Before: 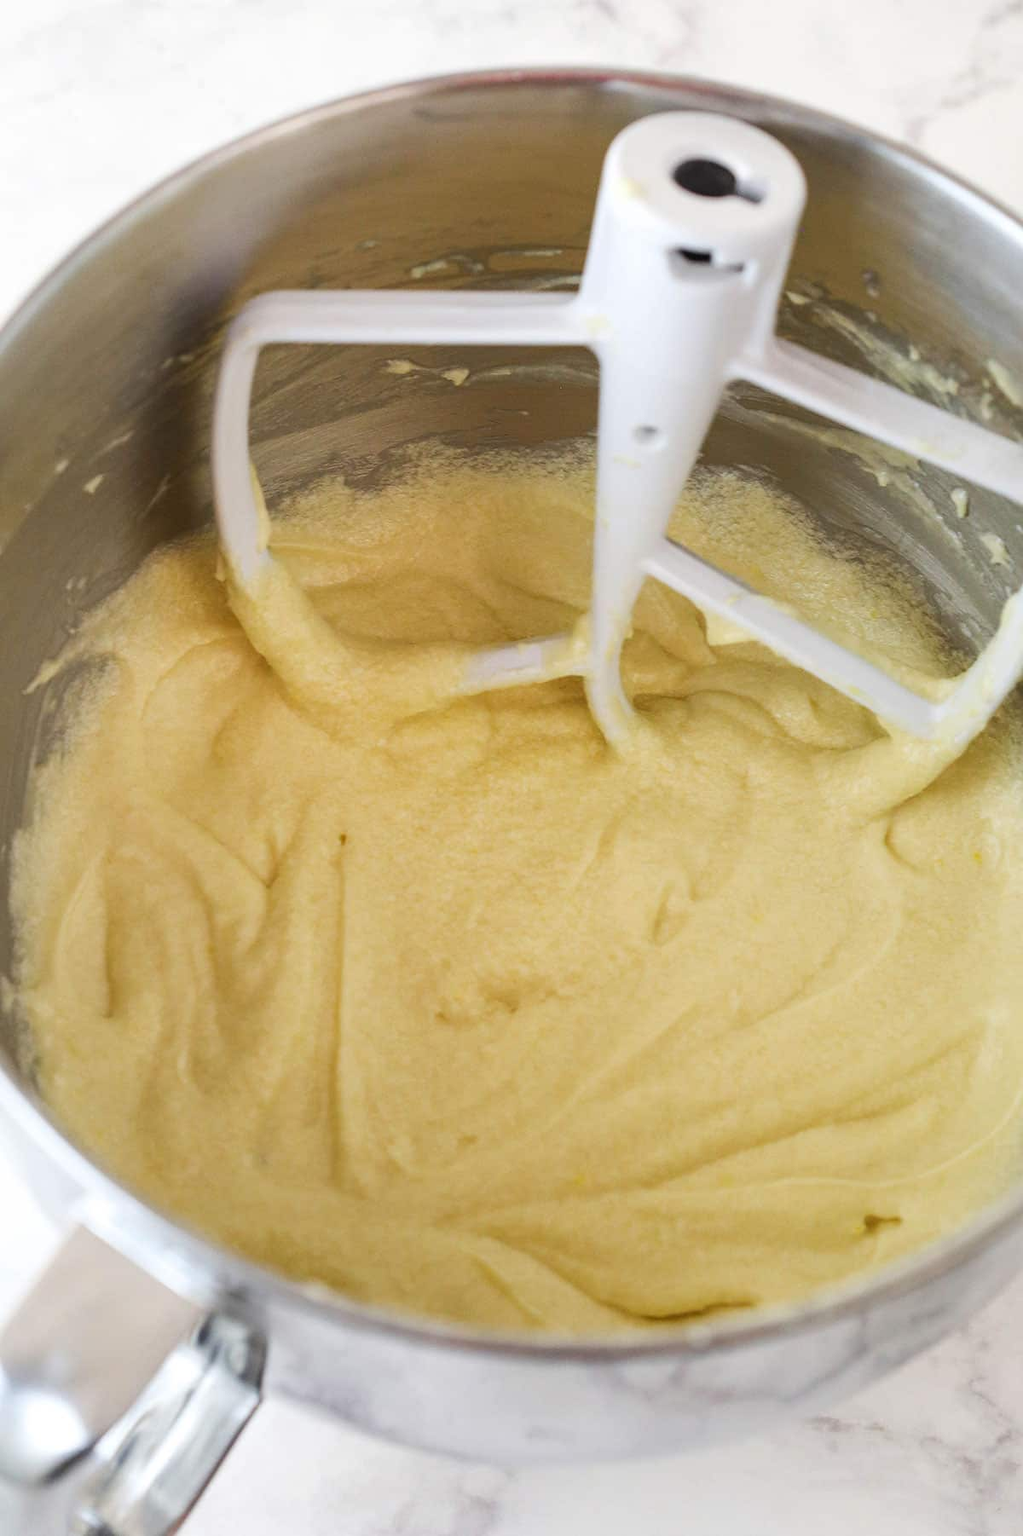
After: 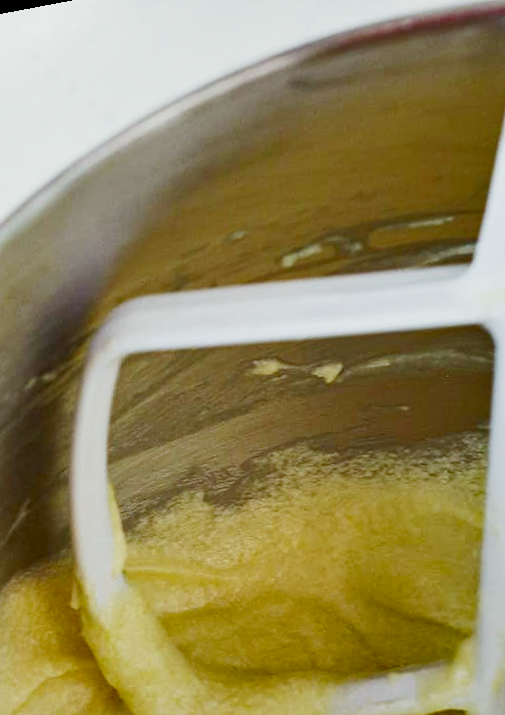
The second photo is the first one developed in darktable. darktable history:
crop and rotate: left 10.817%, top 0.062%, right 47.194%, bottom 53.626%
white balance: red 0.925, blue 1.046
color correction: highlights b* 3
haze removal: compatibility mode true, adaptive false
exposure: exposure -0.36 EV, compensate highlight preservation false
rotate and perspective: rotation 1.69°, lens shift (vertical) -0.023, lens shift (horizontal) -0.291, crop left 0.025, crop right 0.988, crop top 0.092, crop bottom 0.842
shadows and highlights: white point adjustment -3.64, highlights -63.34, highlights color adjustment 42%, soften with gaussian
base curve: curves: ch0 [(0, 0) (0.005, 0.002) (0.15, 0.3) (0.4, 0.7) (0.75, 0.95) (1, 1)], preserve colors none
